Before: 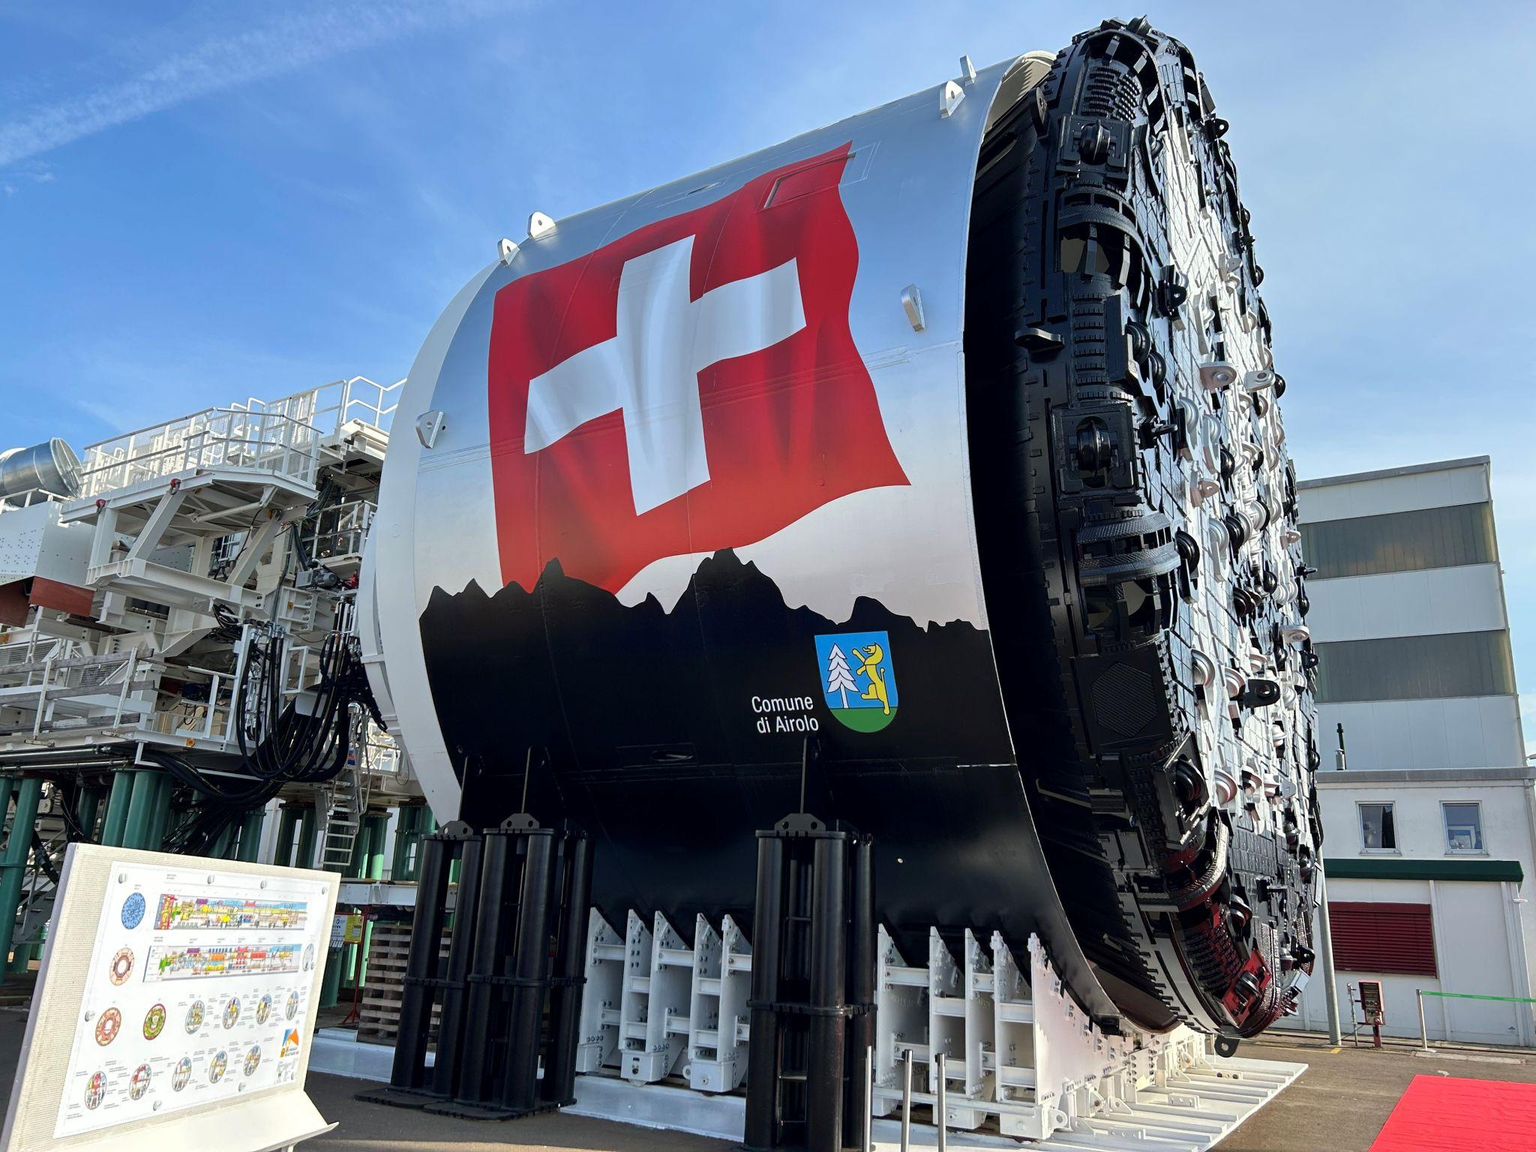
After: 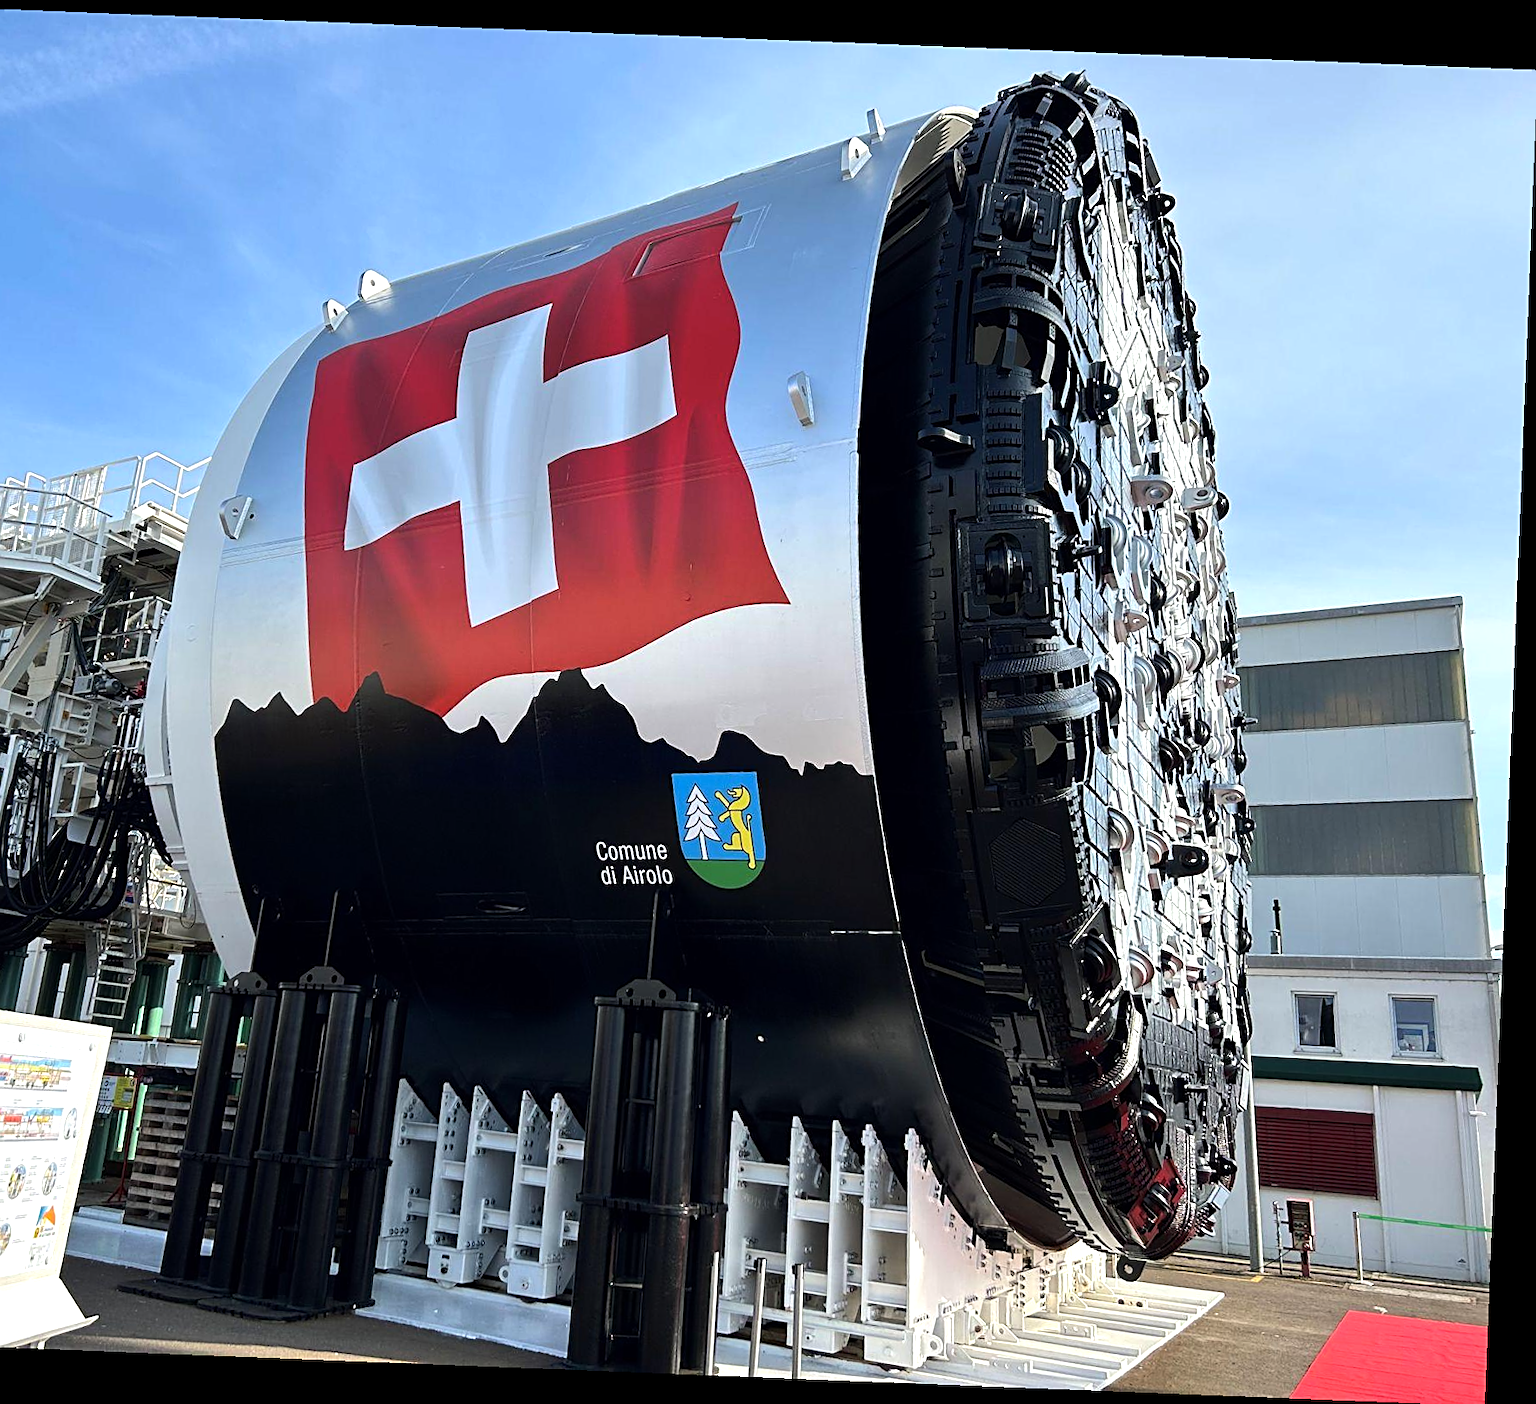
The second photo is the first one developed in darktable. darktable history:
crop: left 16.145%
sharpen: on, module defaults
tone equalizer: -8 EV -0.417 EV, -7 EV -0.389 EV, -6 EV -0.333 EV, -5 EV -0.222 EV, -3 EV 0.222 EV, -2 EV 0.333 EV, -1 EV 0.389 EV, +0 EV 0.417 EV, edges refinement/feathering 500, mask exposure compensation -1.57 EV, preserve details no
rotate and perspective: rotation 2.27°, automatic cropping off
